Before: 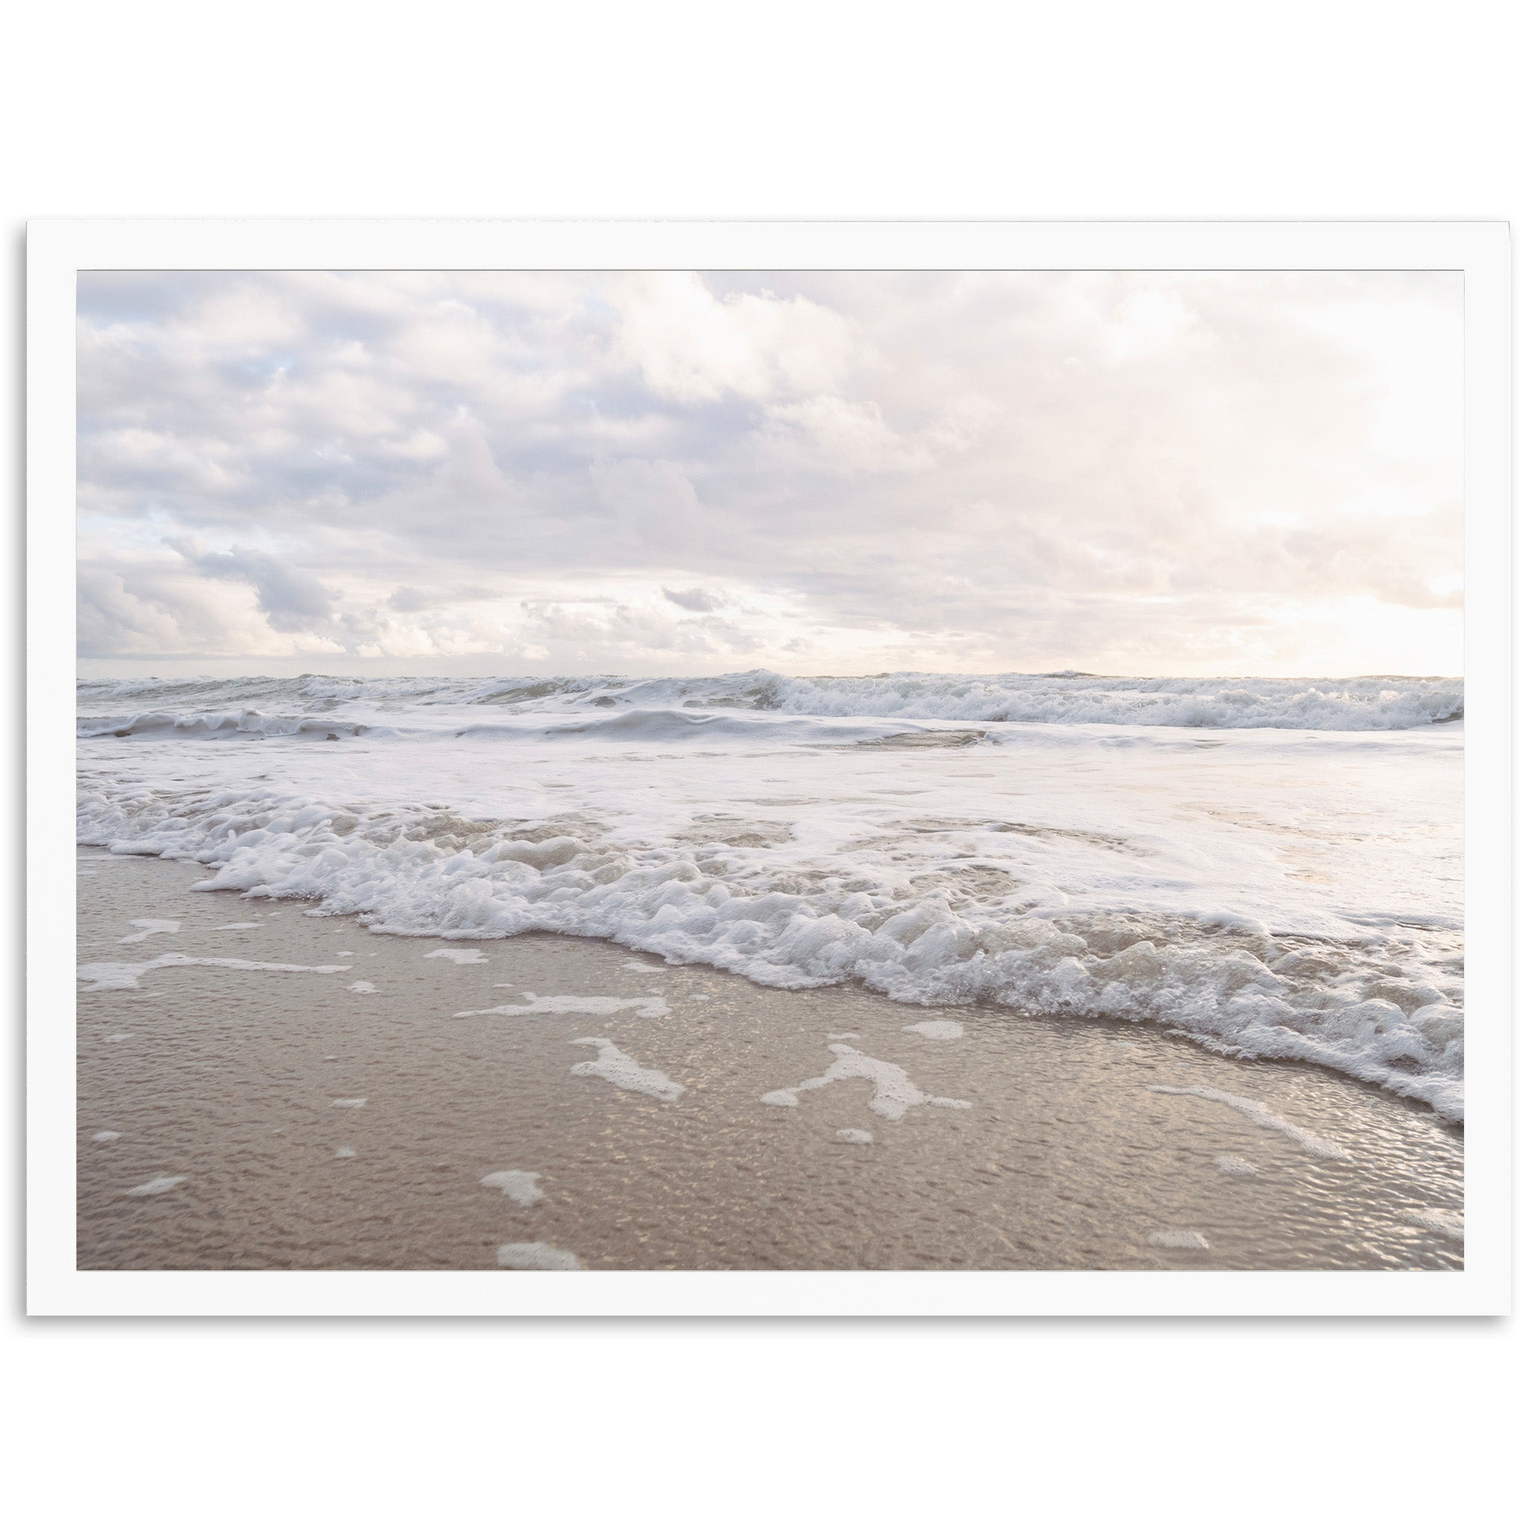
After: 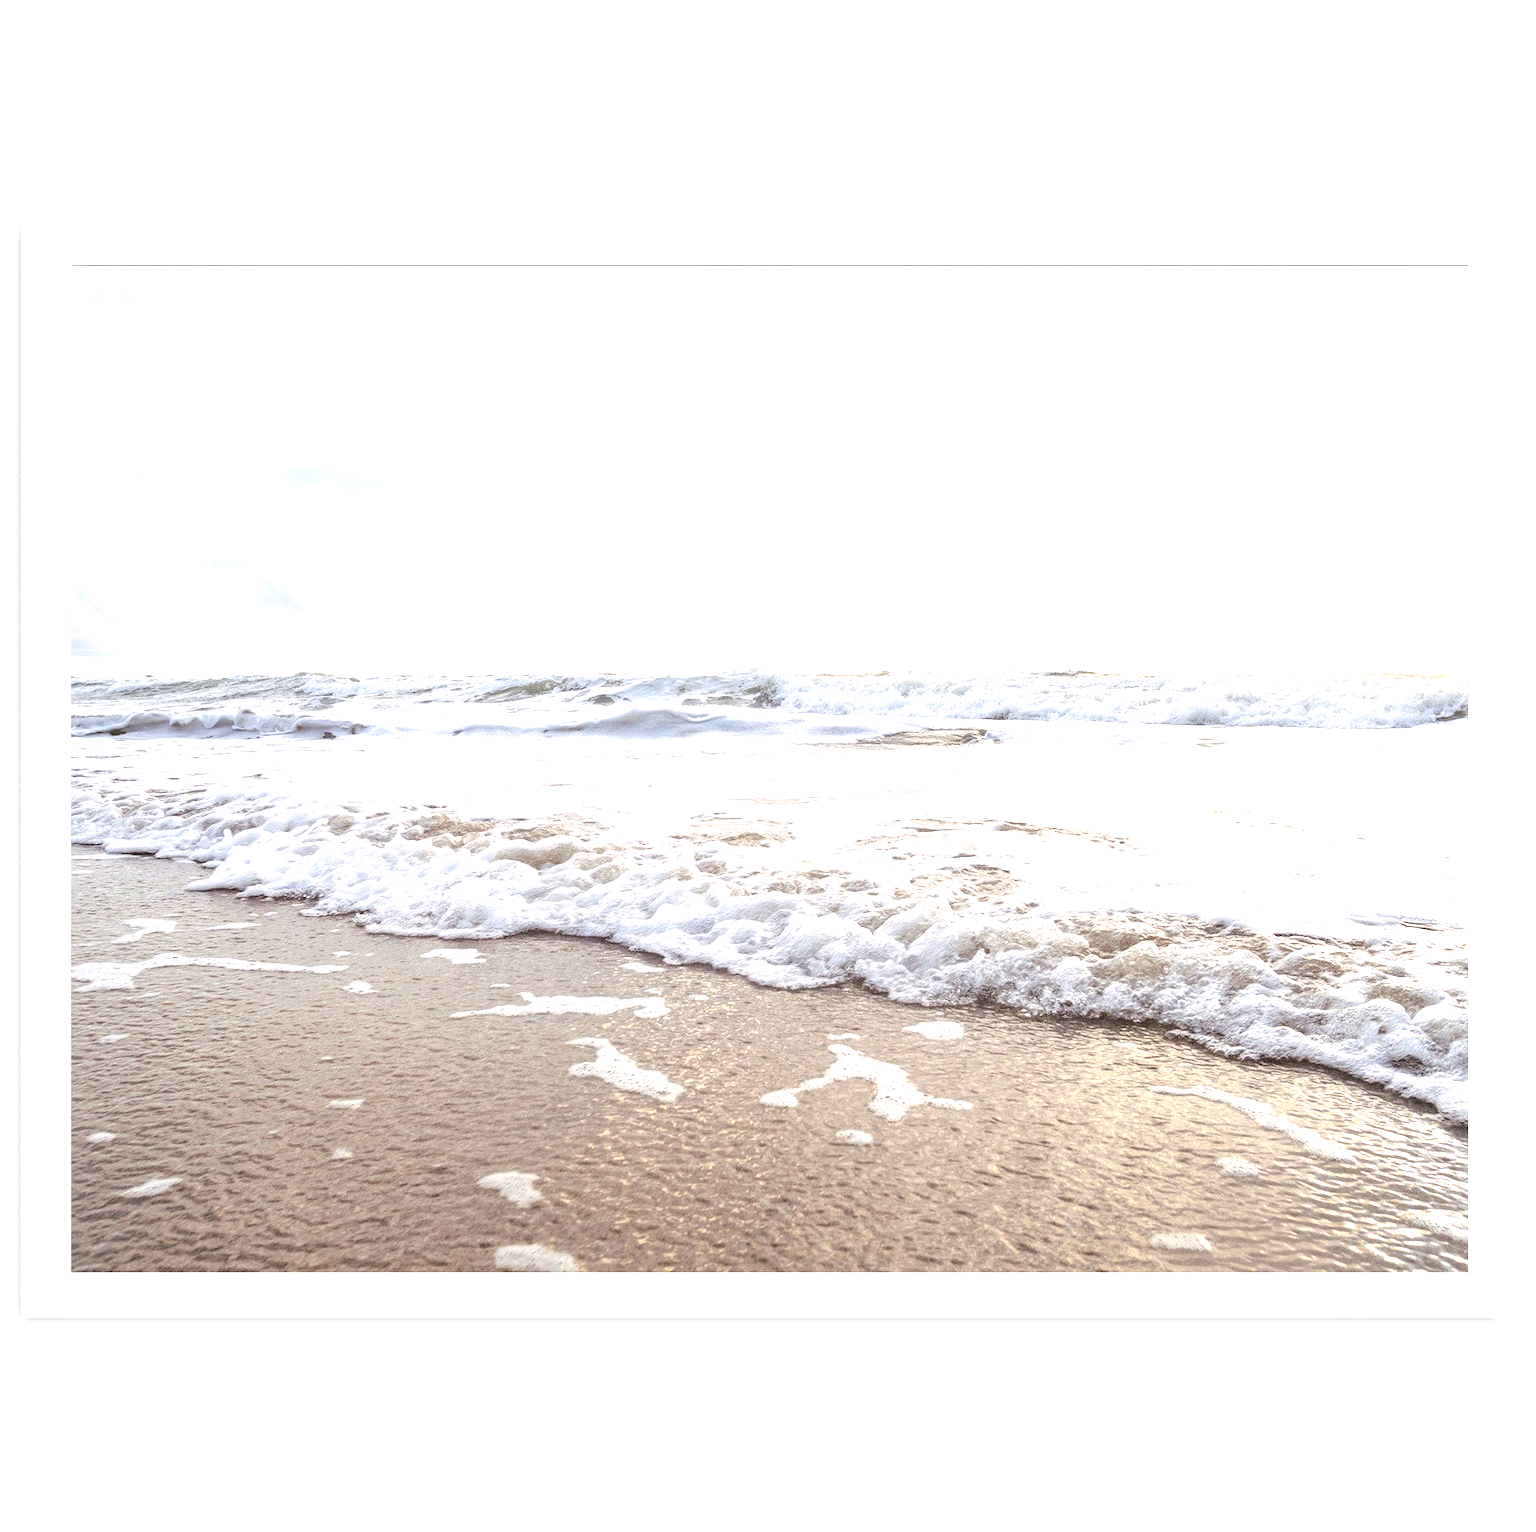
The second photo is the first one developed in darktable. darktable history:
local contrast: on, module defaults
crop: left 0.434%, top 0.485%, right 0.244%, bottom 0.386%
color balance rgb: linear chroma grading › global chroma 10%, perceptual saturation grading › global saturation 30%, global vibrance 10%
tone equalizer: -8 EV -1.08 EV, -7 EV -1.01 EV, -6 EV -0.867 EV, -5 EV -0.578 EV, -3 EV 0.578 EV, -2 EV 0.867 EV, -1 EV 1.01 EV, +0 EV 1.08 EV, edges refinement/feathering 500, mask exposure compensation -1.57 EV, preserve details no
rotate and perspective: automatic cropping off
